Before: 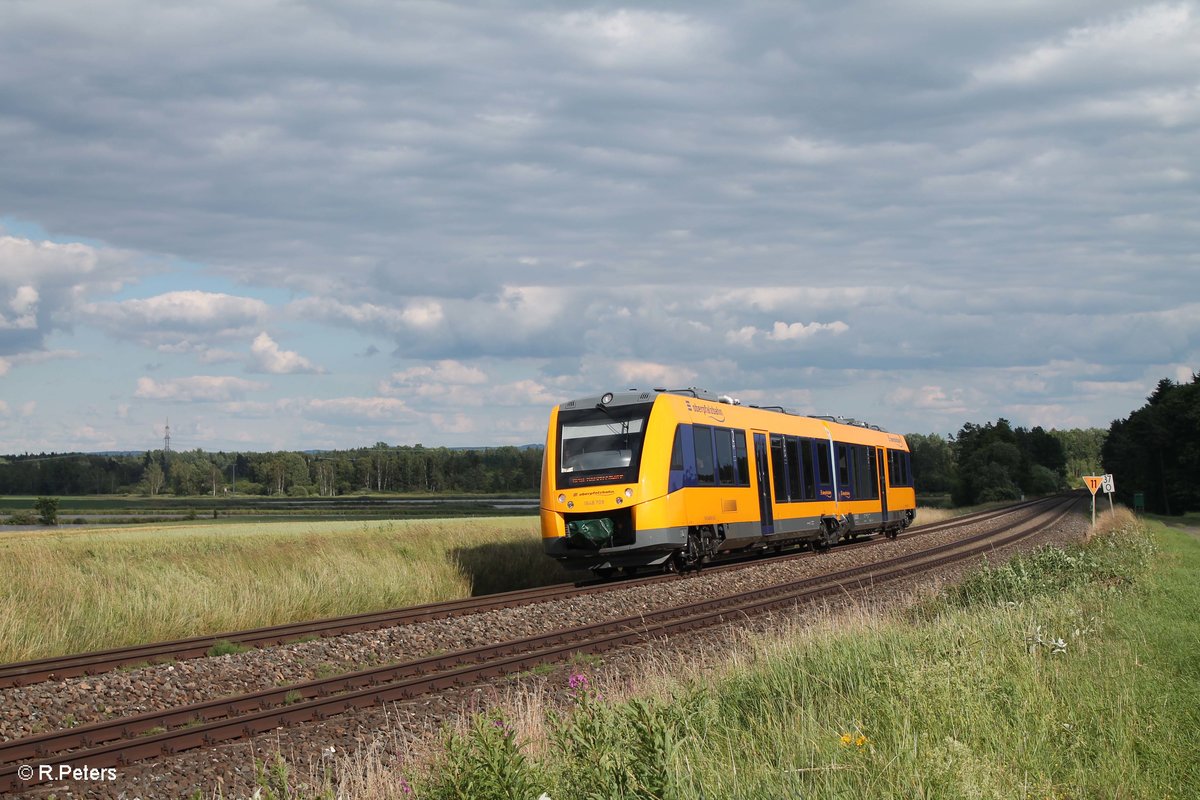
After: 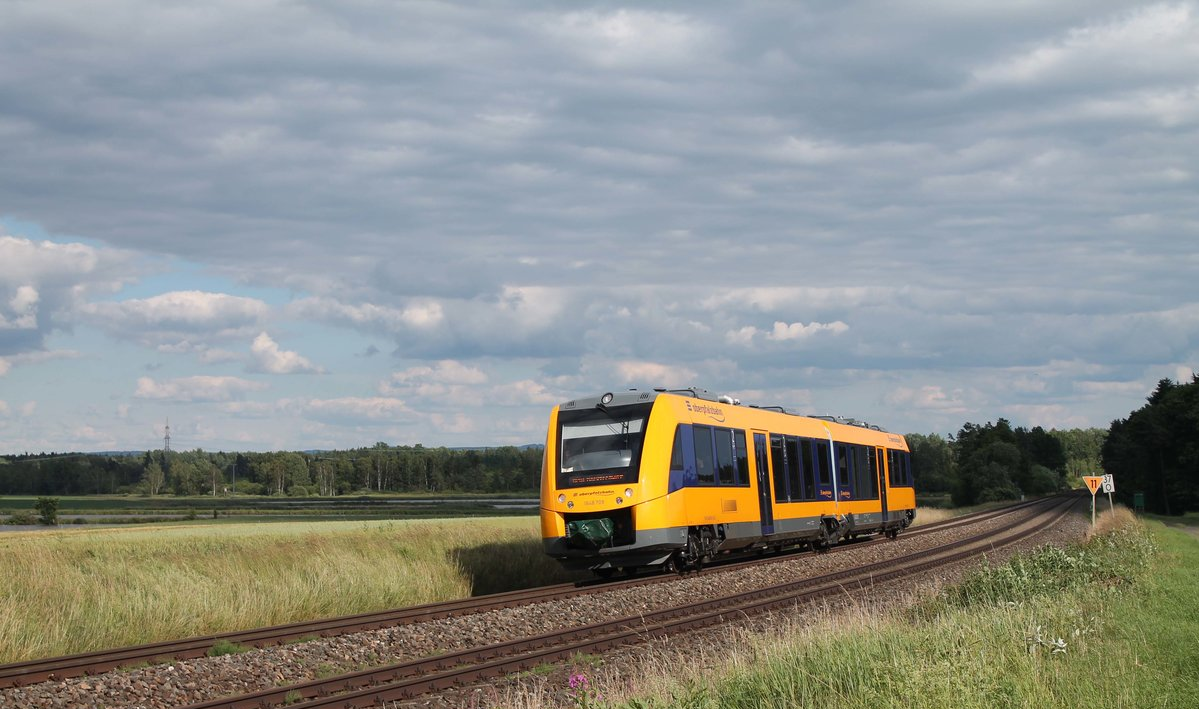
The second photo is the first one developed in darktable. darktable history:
crop and rotate: top 0%, bottom 11.356%
